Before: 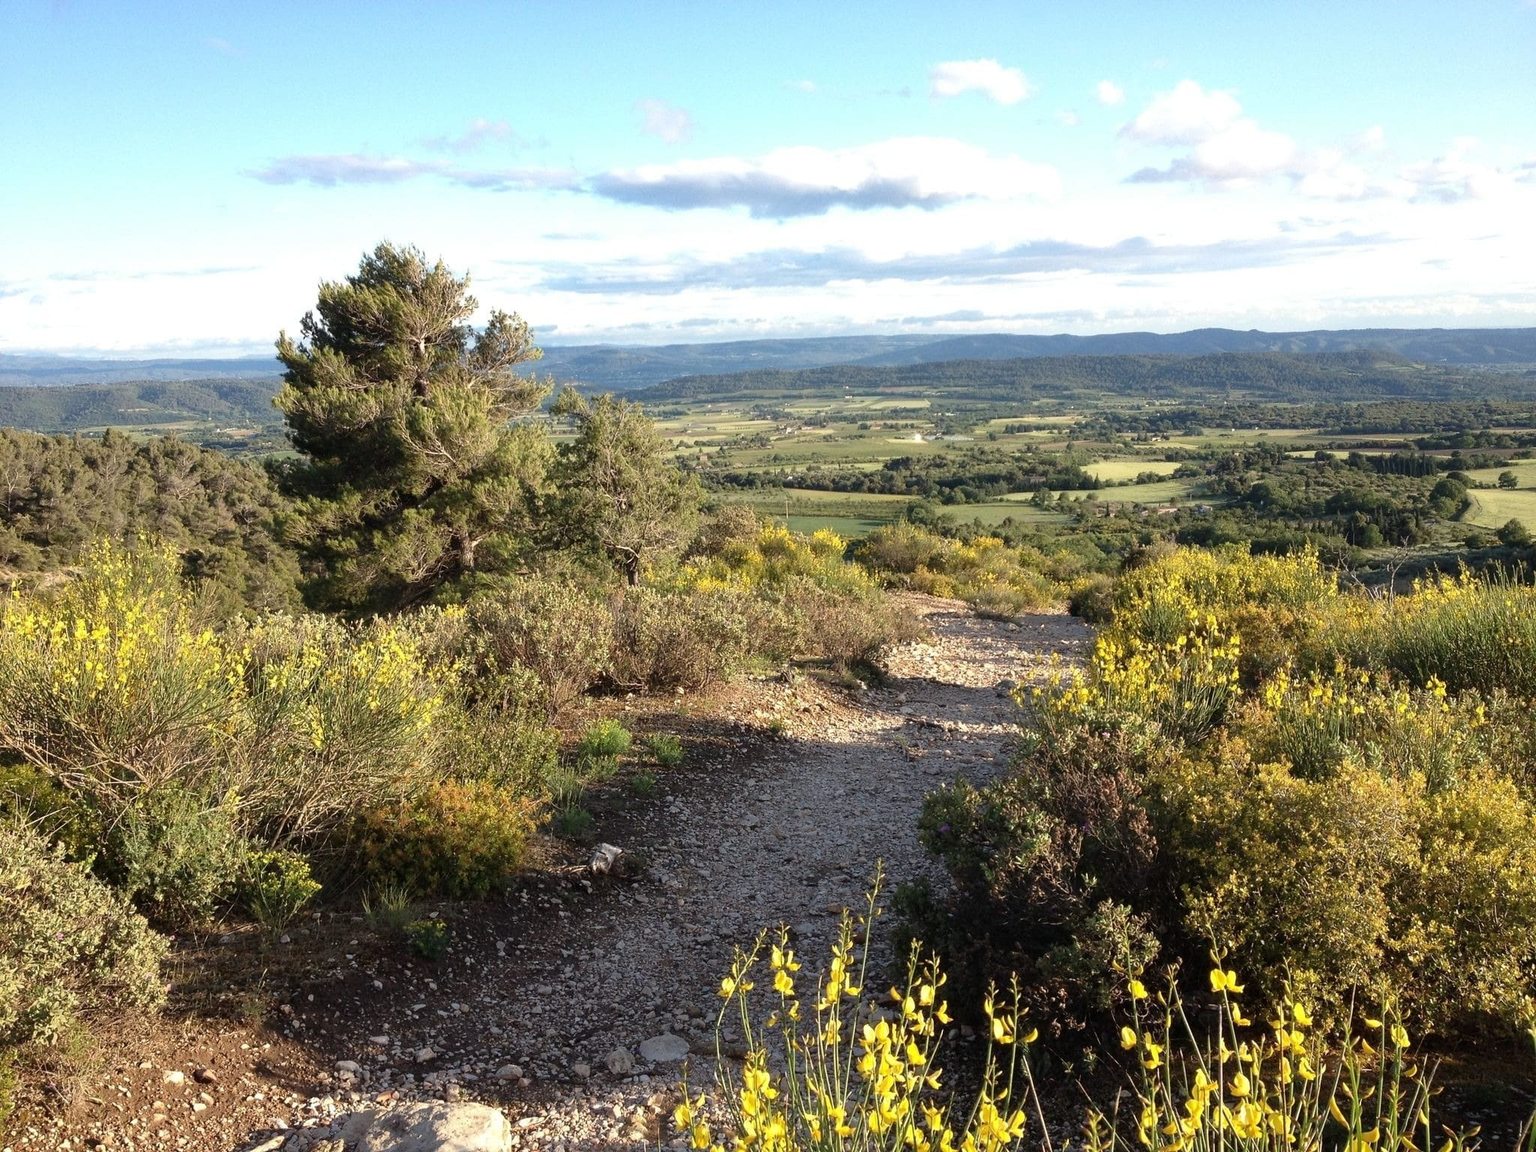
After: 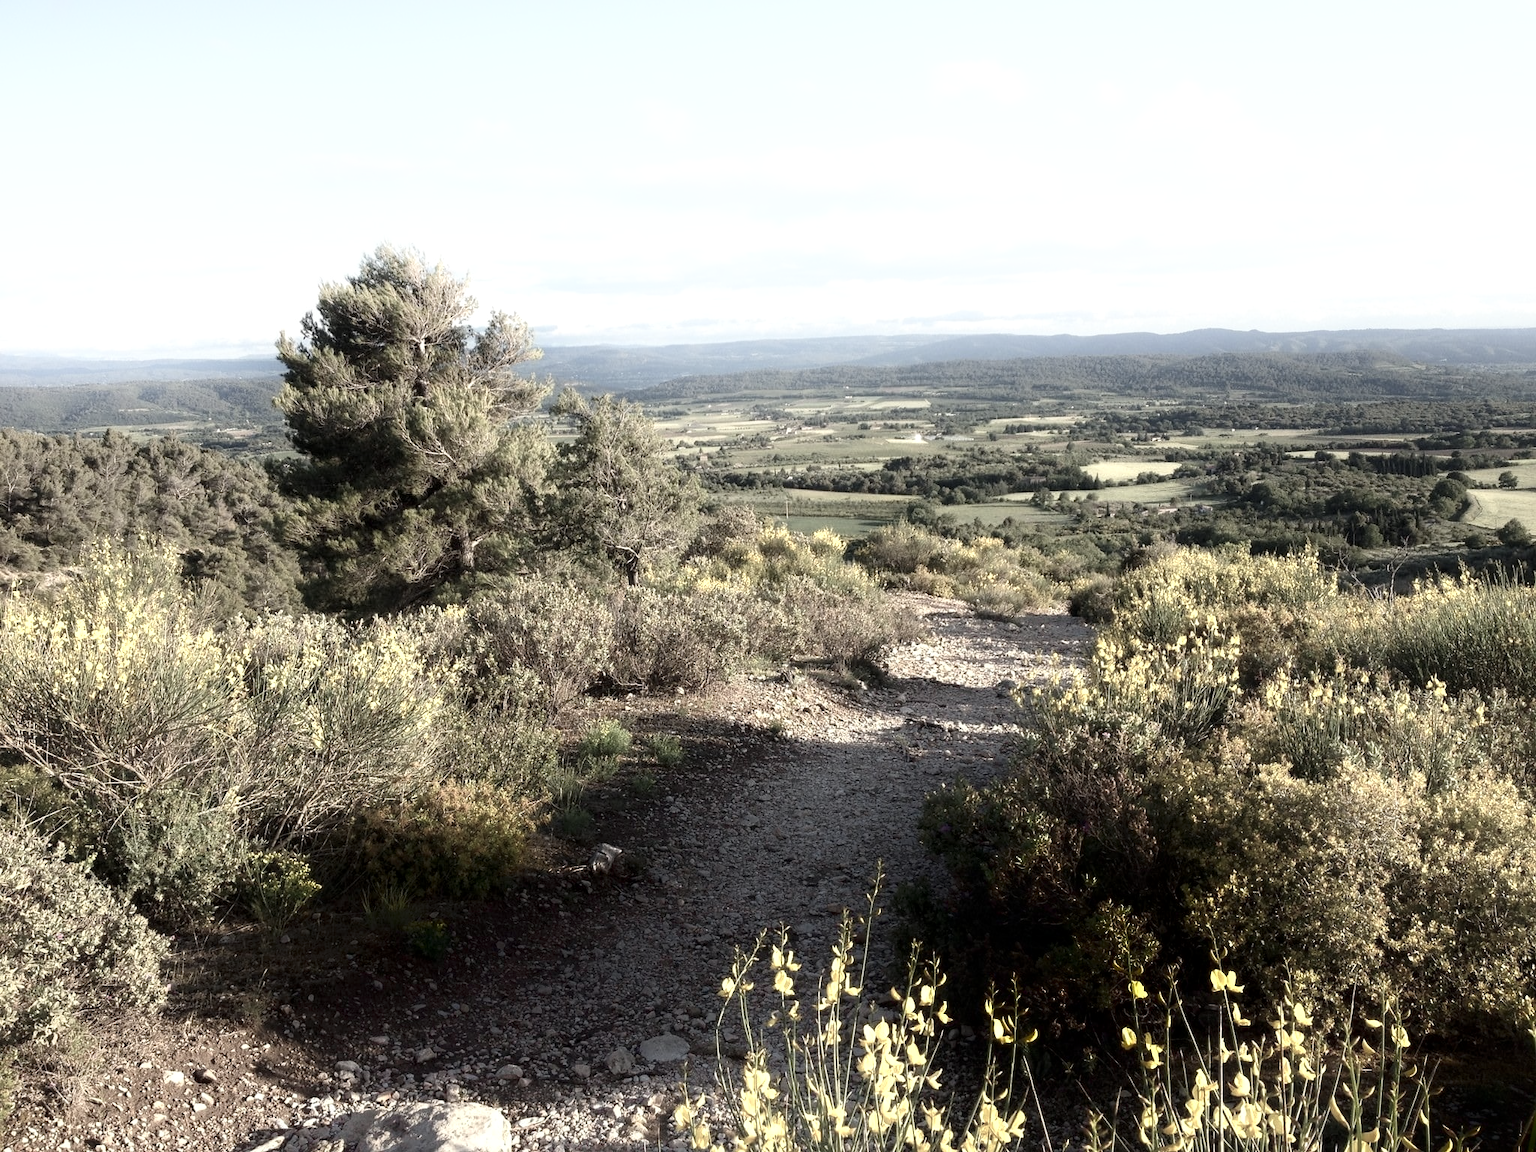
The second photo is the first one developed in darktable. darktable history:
local contrast: mode bilateral grid, contrast 20, coarseness 50, detail 120%, midtone range 0.2
color zones: curves: ch0 [(0, 0.6) (0.129, 0.585) (0.193, 0.596) (0.429, 0.5) (0.571, 0.5) (0.714, 0.5) (0.857, 0.5) (1, 0.6)]; ch1 [(0, 0.453) (0.112, 0.245) (0.213, 0.252) (0.429, 0.233) (0.571, 0.231) (0.683, 0.242) (0.857, 0.296) (1, 0.453)]
shadows and highlights: shadows -90, highlights 90, soften with gaussian
